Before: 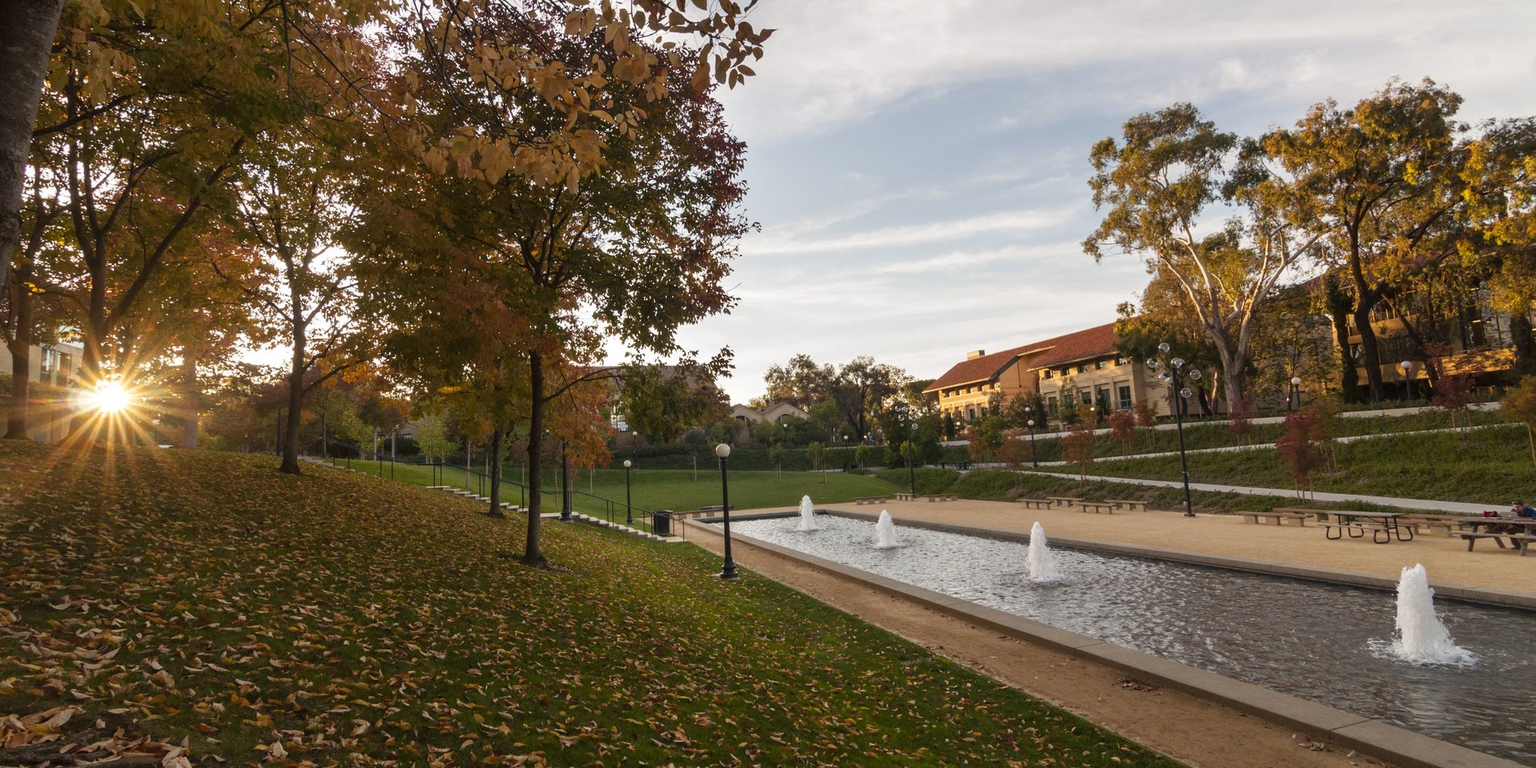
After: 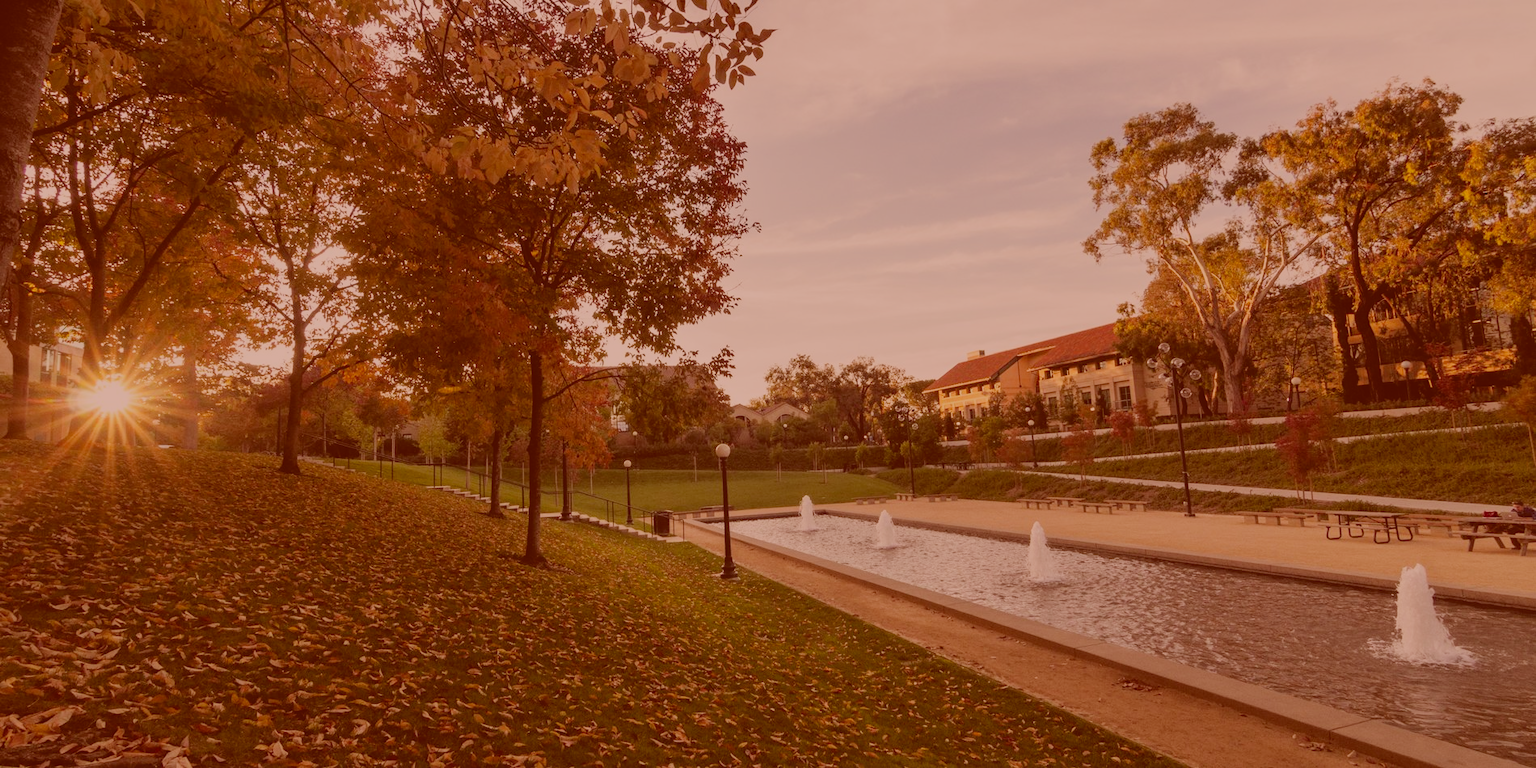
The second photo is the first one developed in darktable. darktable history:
filmic rgb: black relative exposure -8.54 EV, white relative exposure 5.52 EV, hardness 3.39, contrast 1.016
contrast brightness saturation: contrast -0.28
color correction: highlights a* 9.03, highlights b* 8.71, shadows a* 40, shadows b* 40, saturation 0.8
